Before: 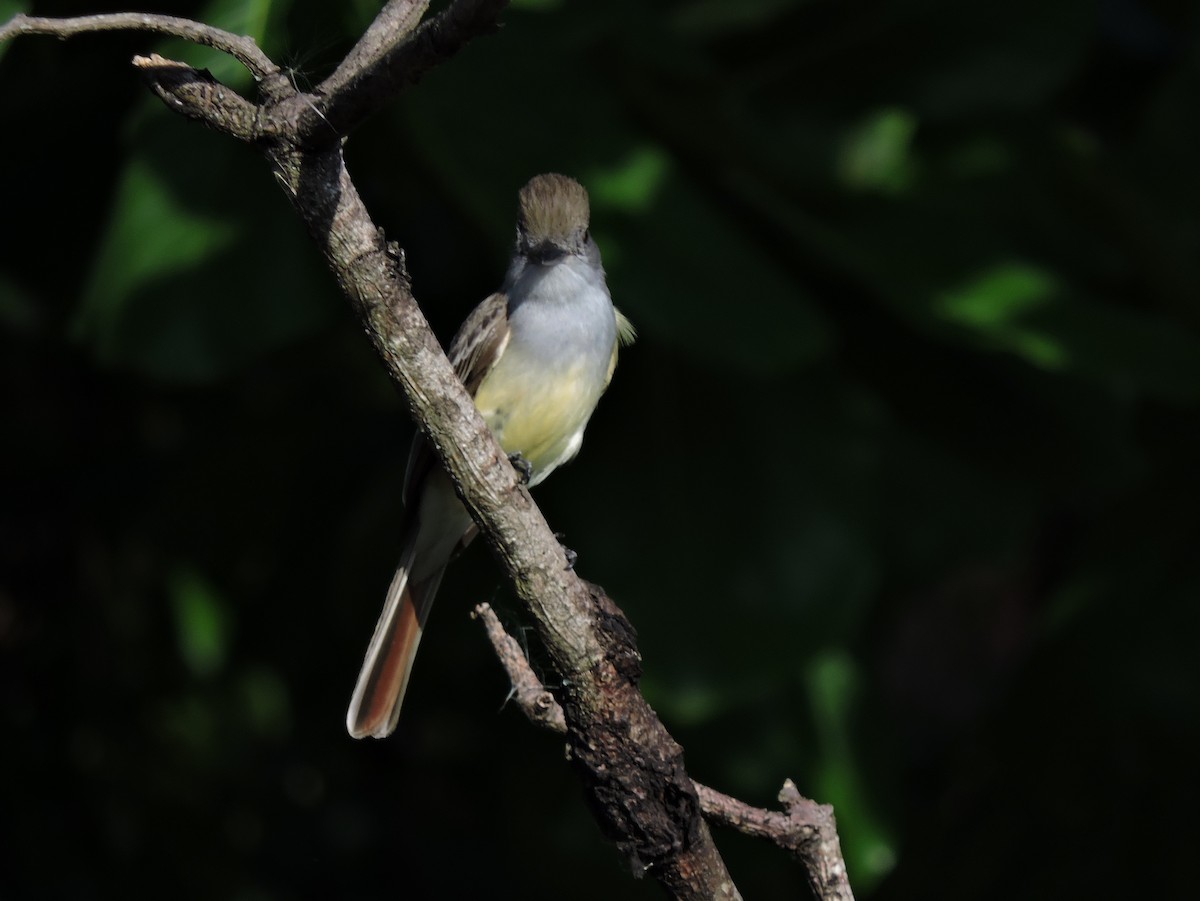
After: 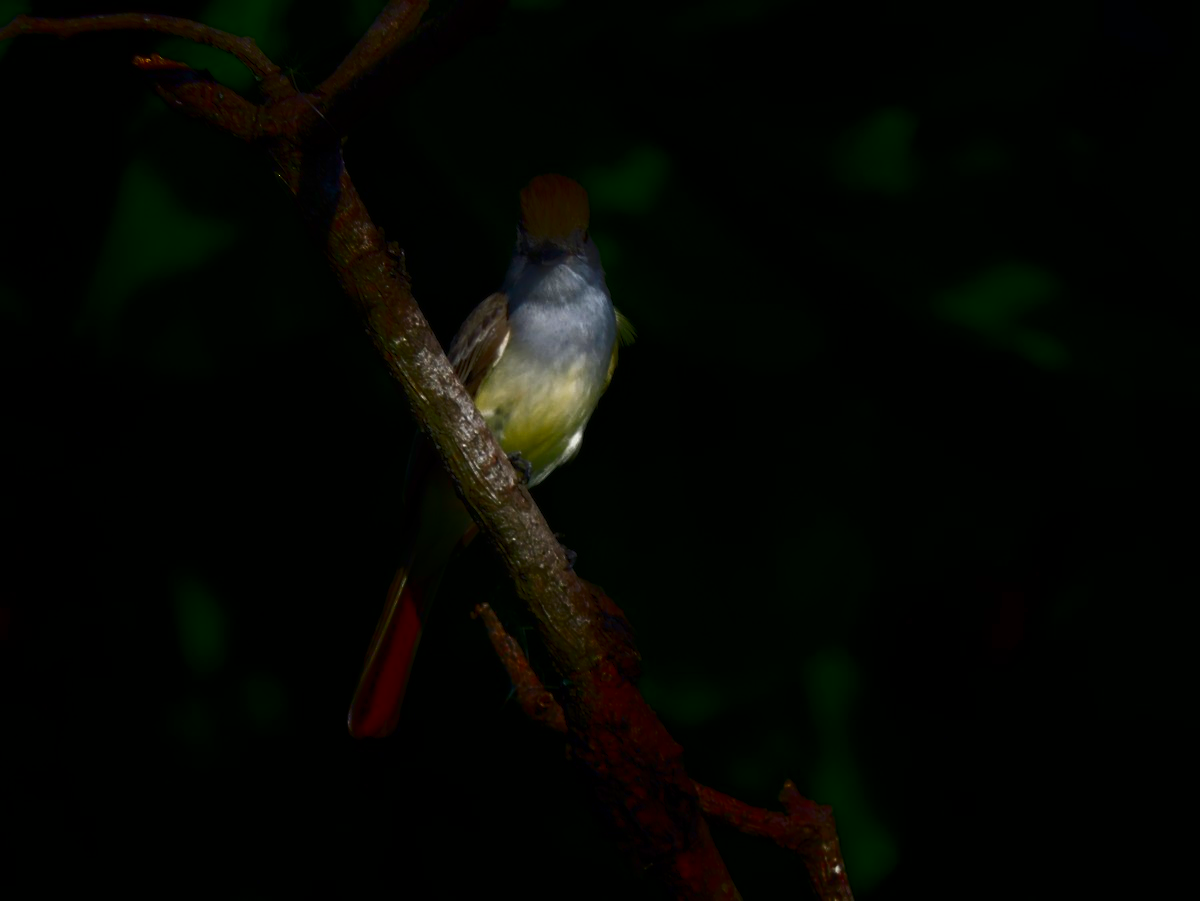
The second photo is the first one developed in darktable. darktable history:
color balance rgb: perceptual saturation grading › global saturation 20%, perceptual saturation grading › highlights -25.476%, perceptual saturation grading › shadows 24.205%
shadows and highlights: shadows -88.52, highlights -35.38, soften with gaussian
